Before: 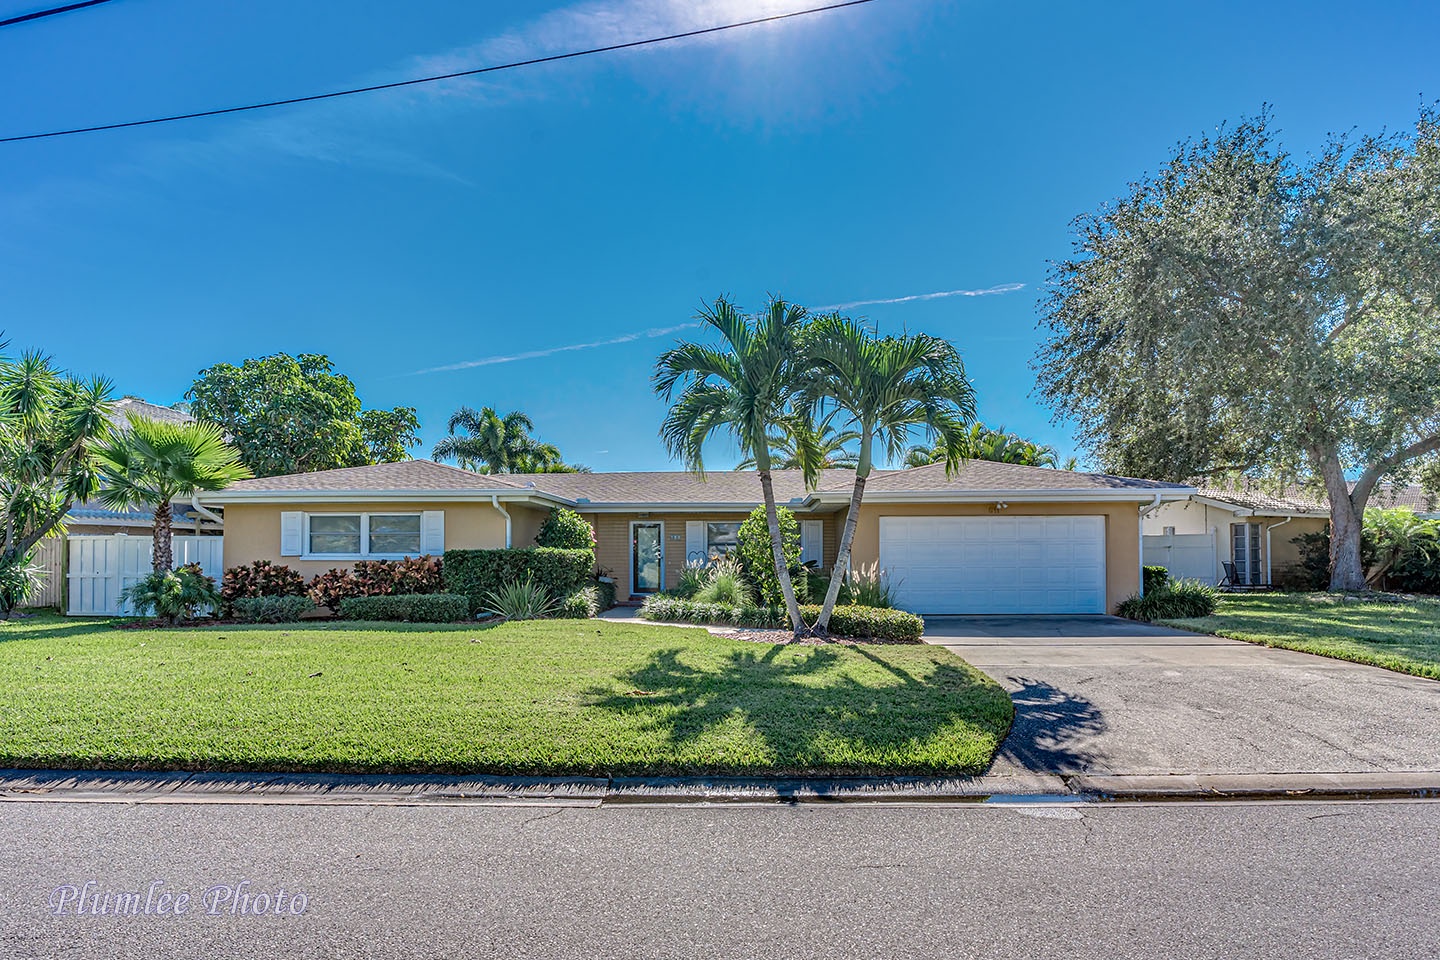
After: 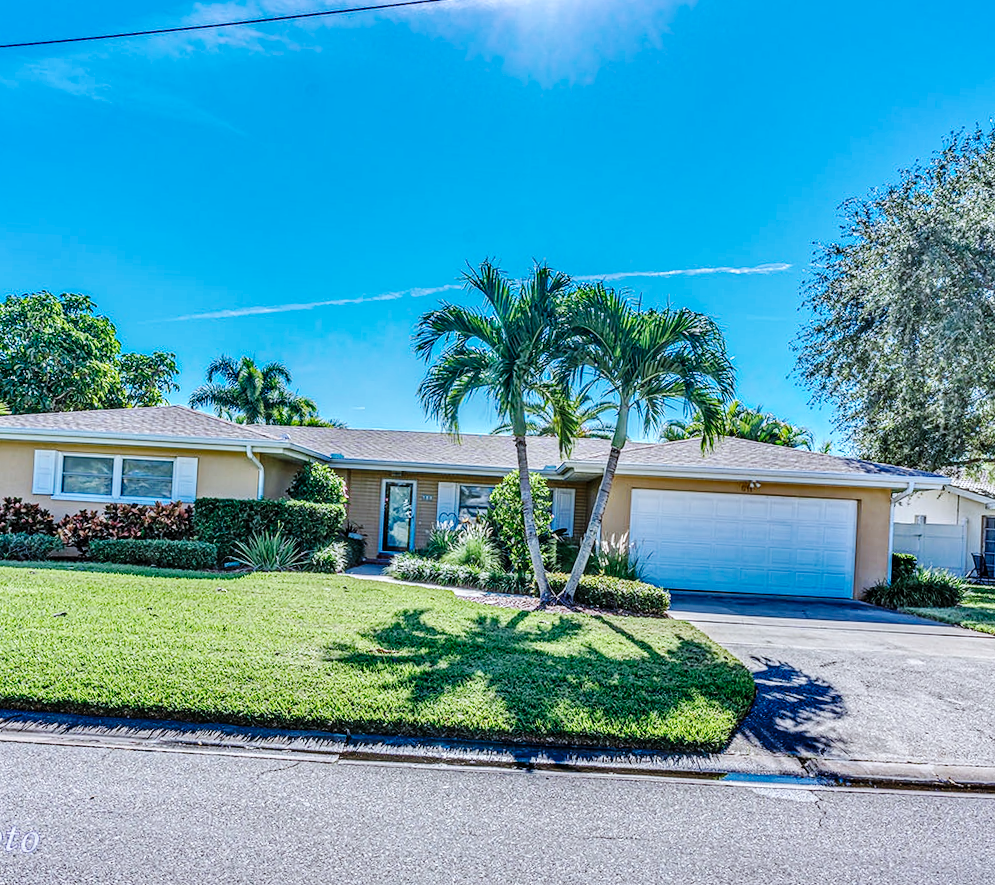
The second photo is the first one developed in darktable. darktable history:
local contrast: on, module defaults
color calibration: x 0.37, y 0.382, temperature 4313.32 K
base curve: curves: ch0 [(0, 0) (0.036, 0.025) (0.121, 0.166) (0.206, 0.329) (0.605, 0.79) (1, 1)], preserve colors none
crop and rotate: angle -3.27°, left 14.277%, top 0.028%, right 10.766%, bottom 0.028%
